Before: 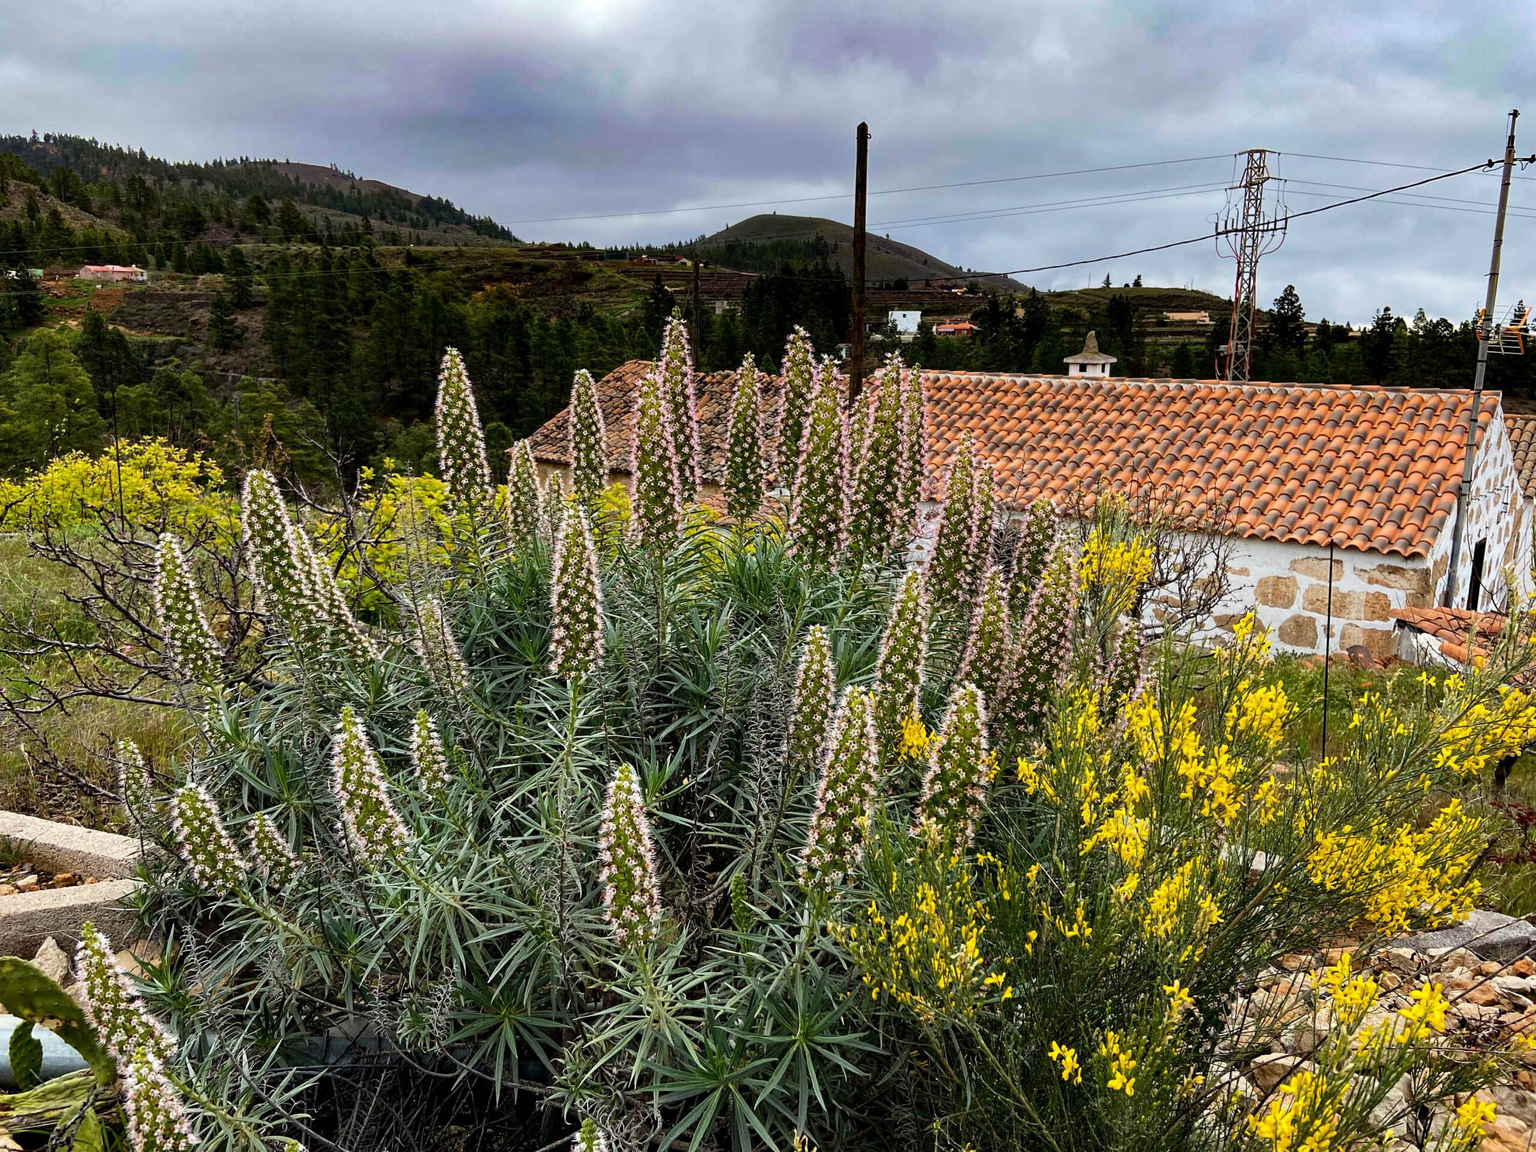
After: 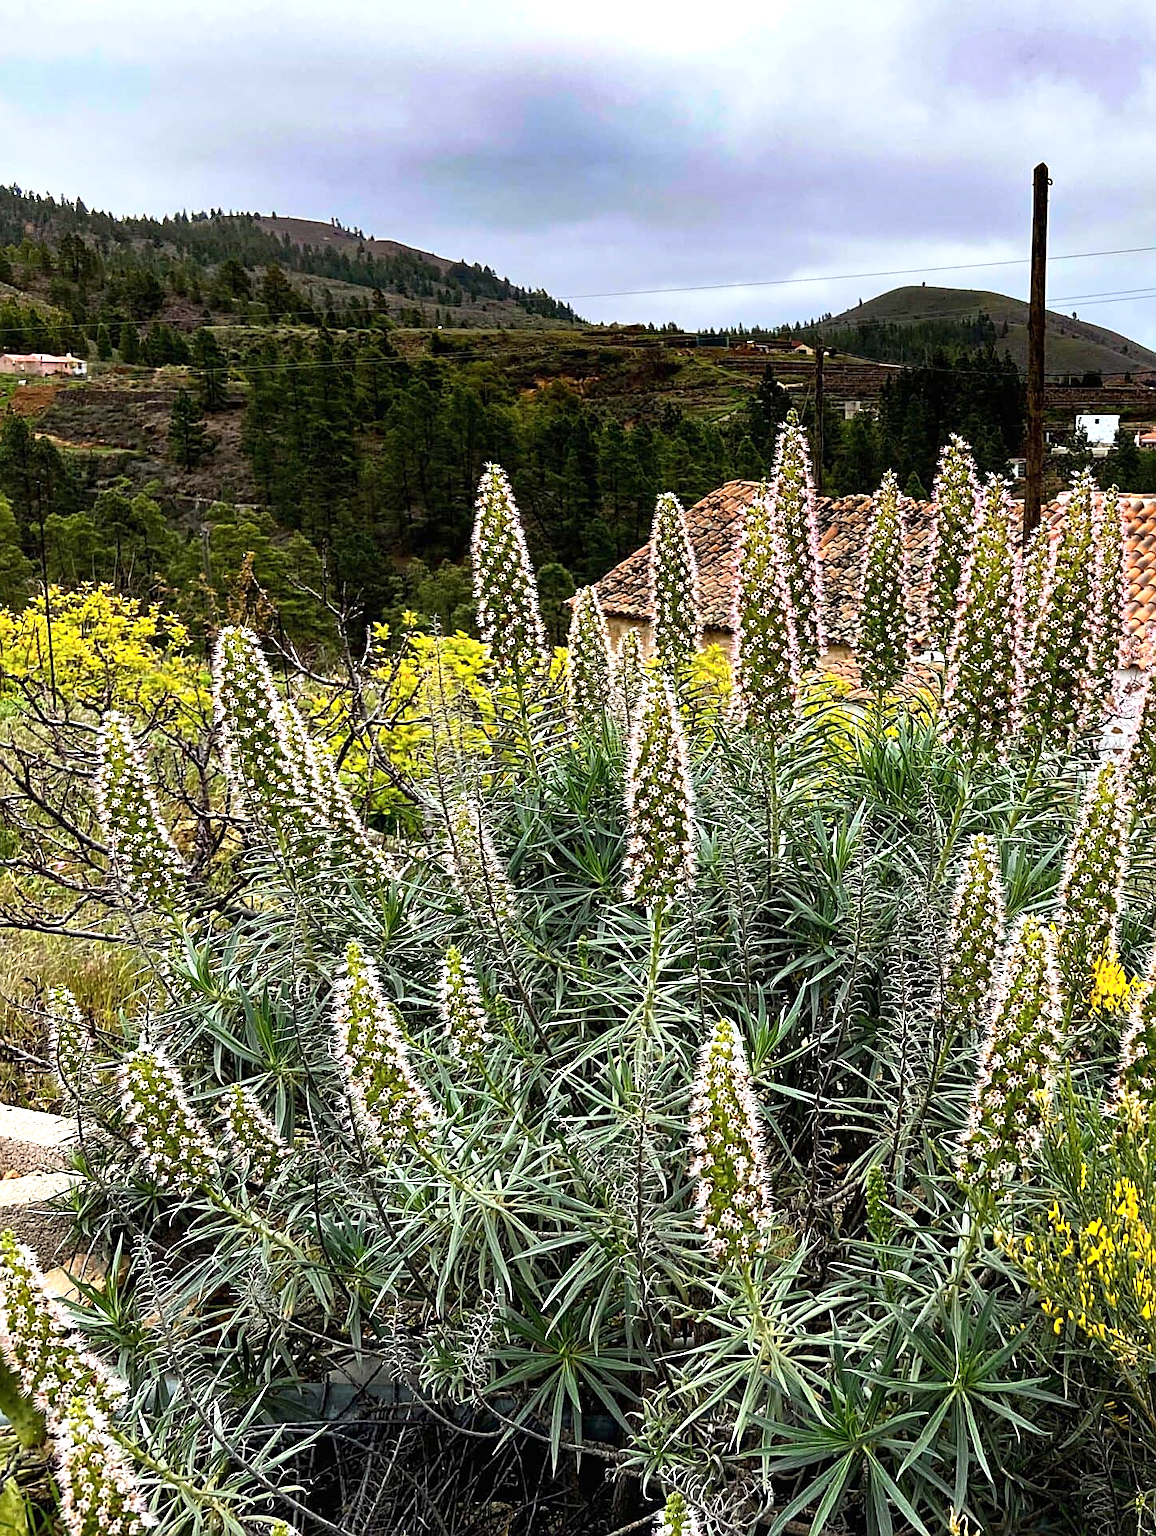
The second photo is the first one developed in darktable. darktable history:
exposure: black level correction 0, exposure 0.694 EV, compensate highlight preservation false
sharpen: on, module defaults
shadows and highlights: shadows -1.23, highlights 38.3
crop: left 5.354%, right 38.185%
